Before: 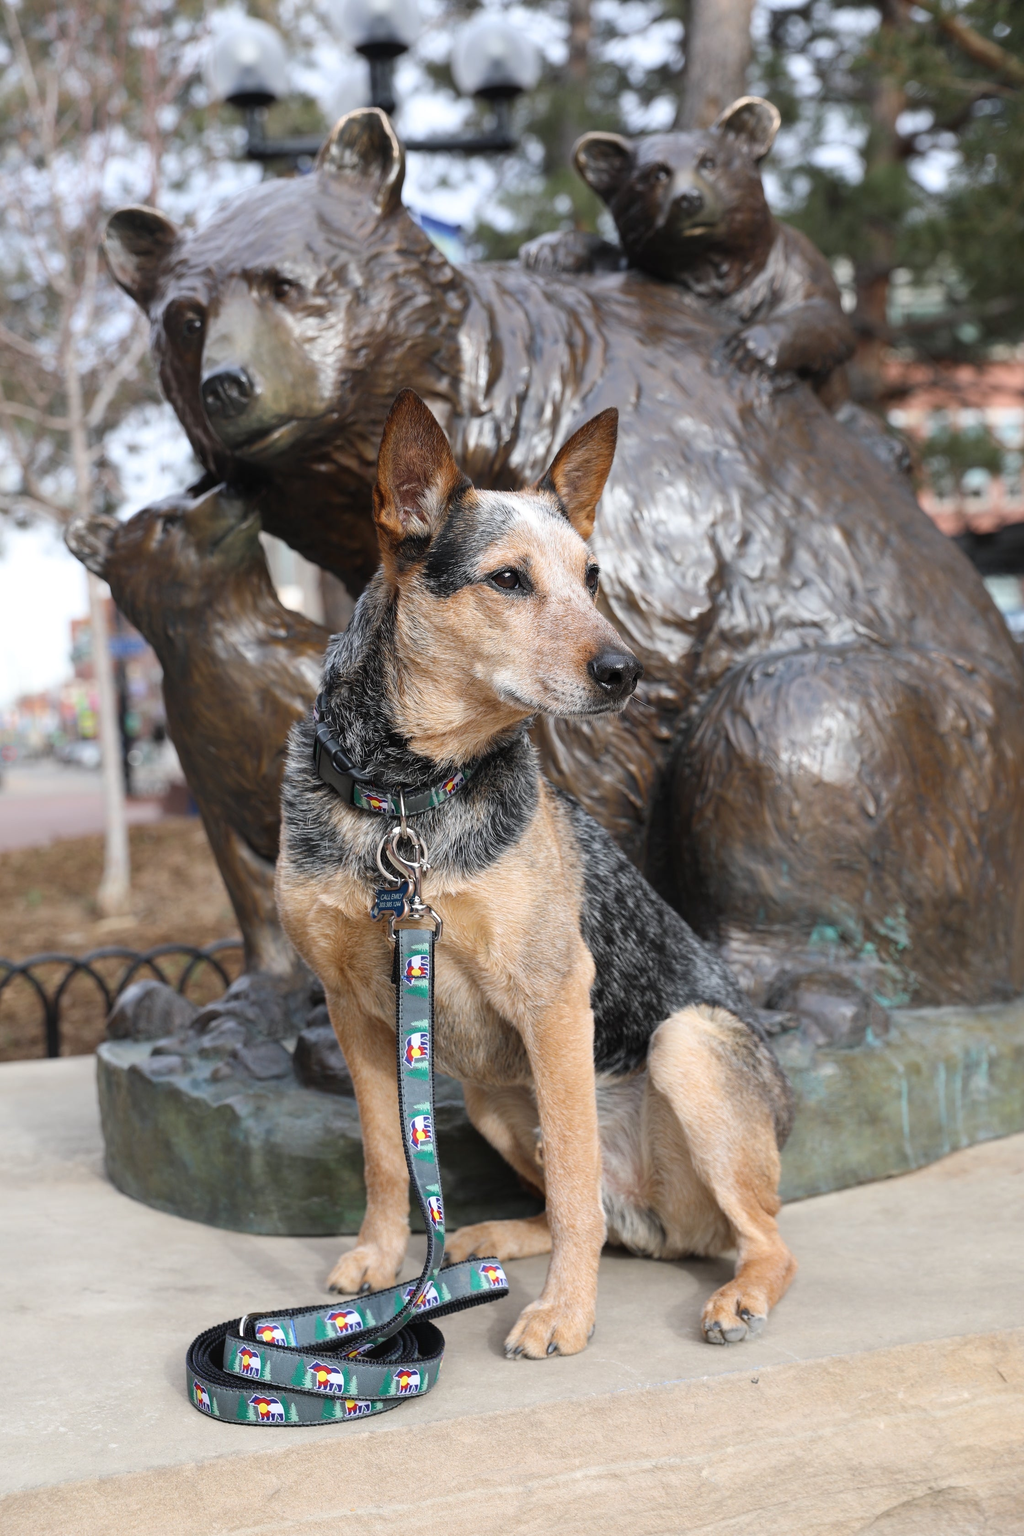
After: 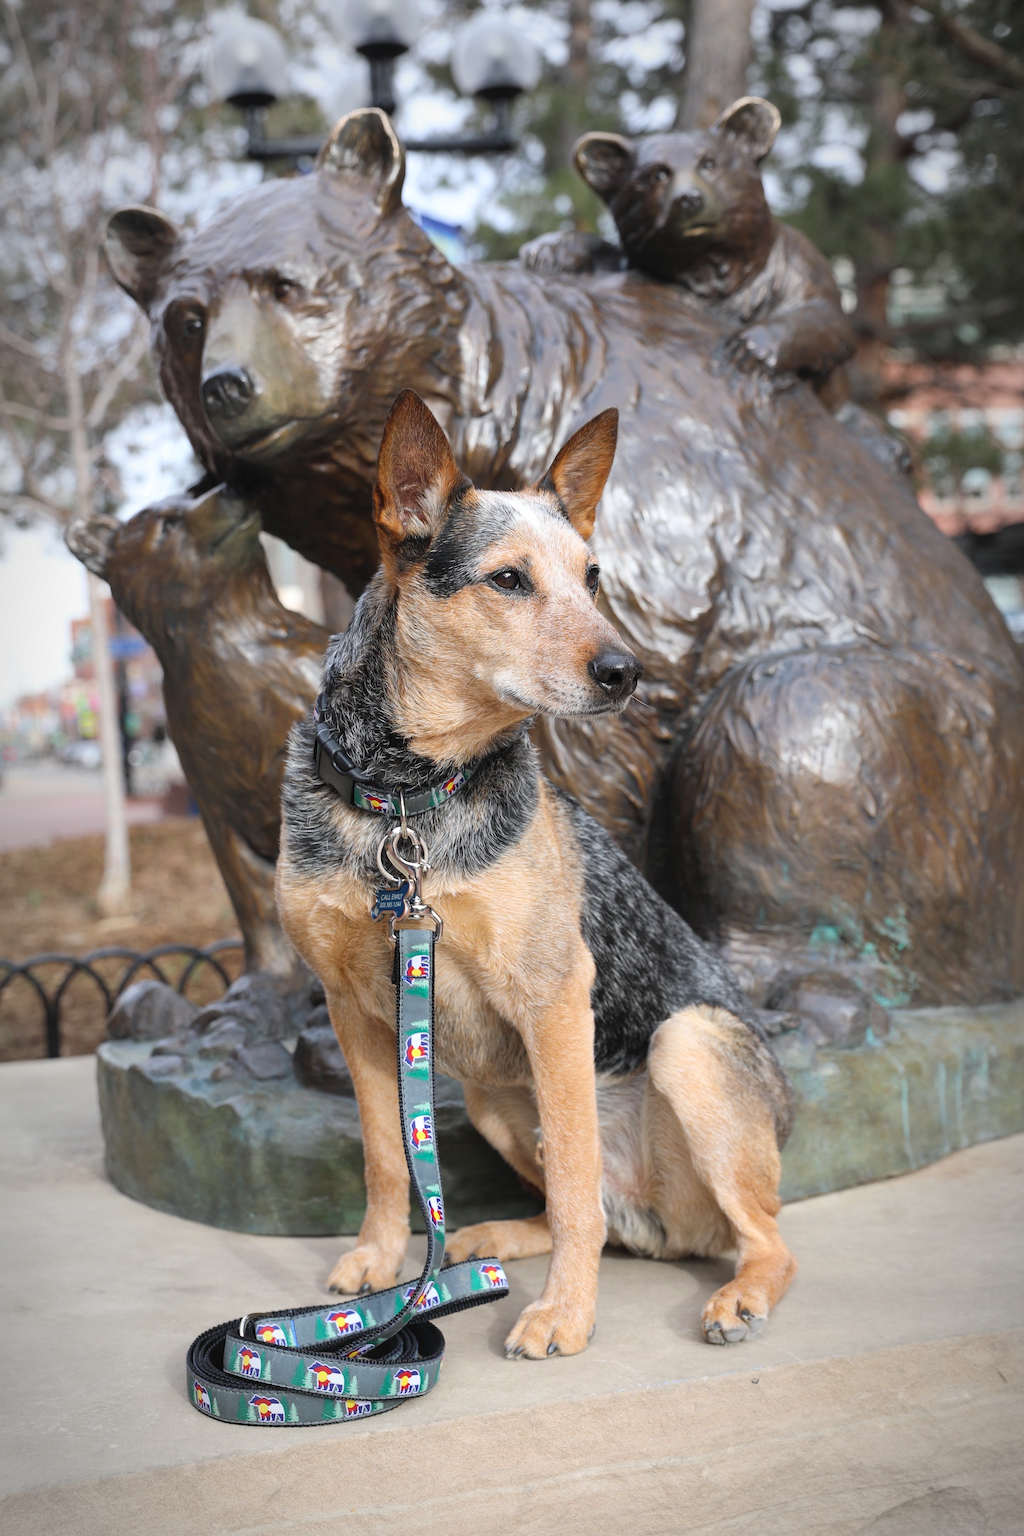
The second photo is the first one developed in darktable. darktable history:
contrast brightness saturation: contrast 0.03, brightness 0.061, saturation 0.127
vignetting: automatic ratio true
